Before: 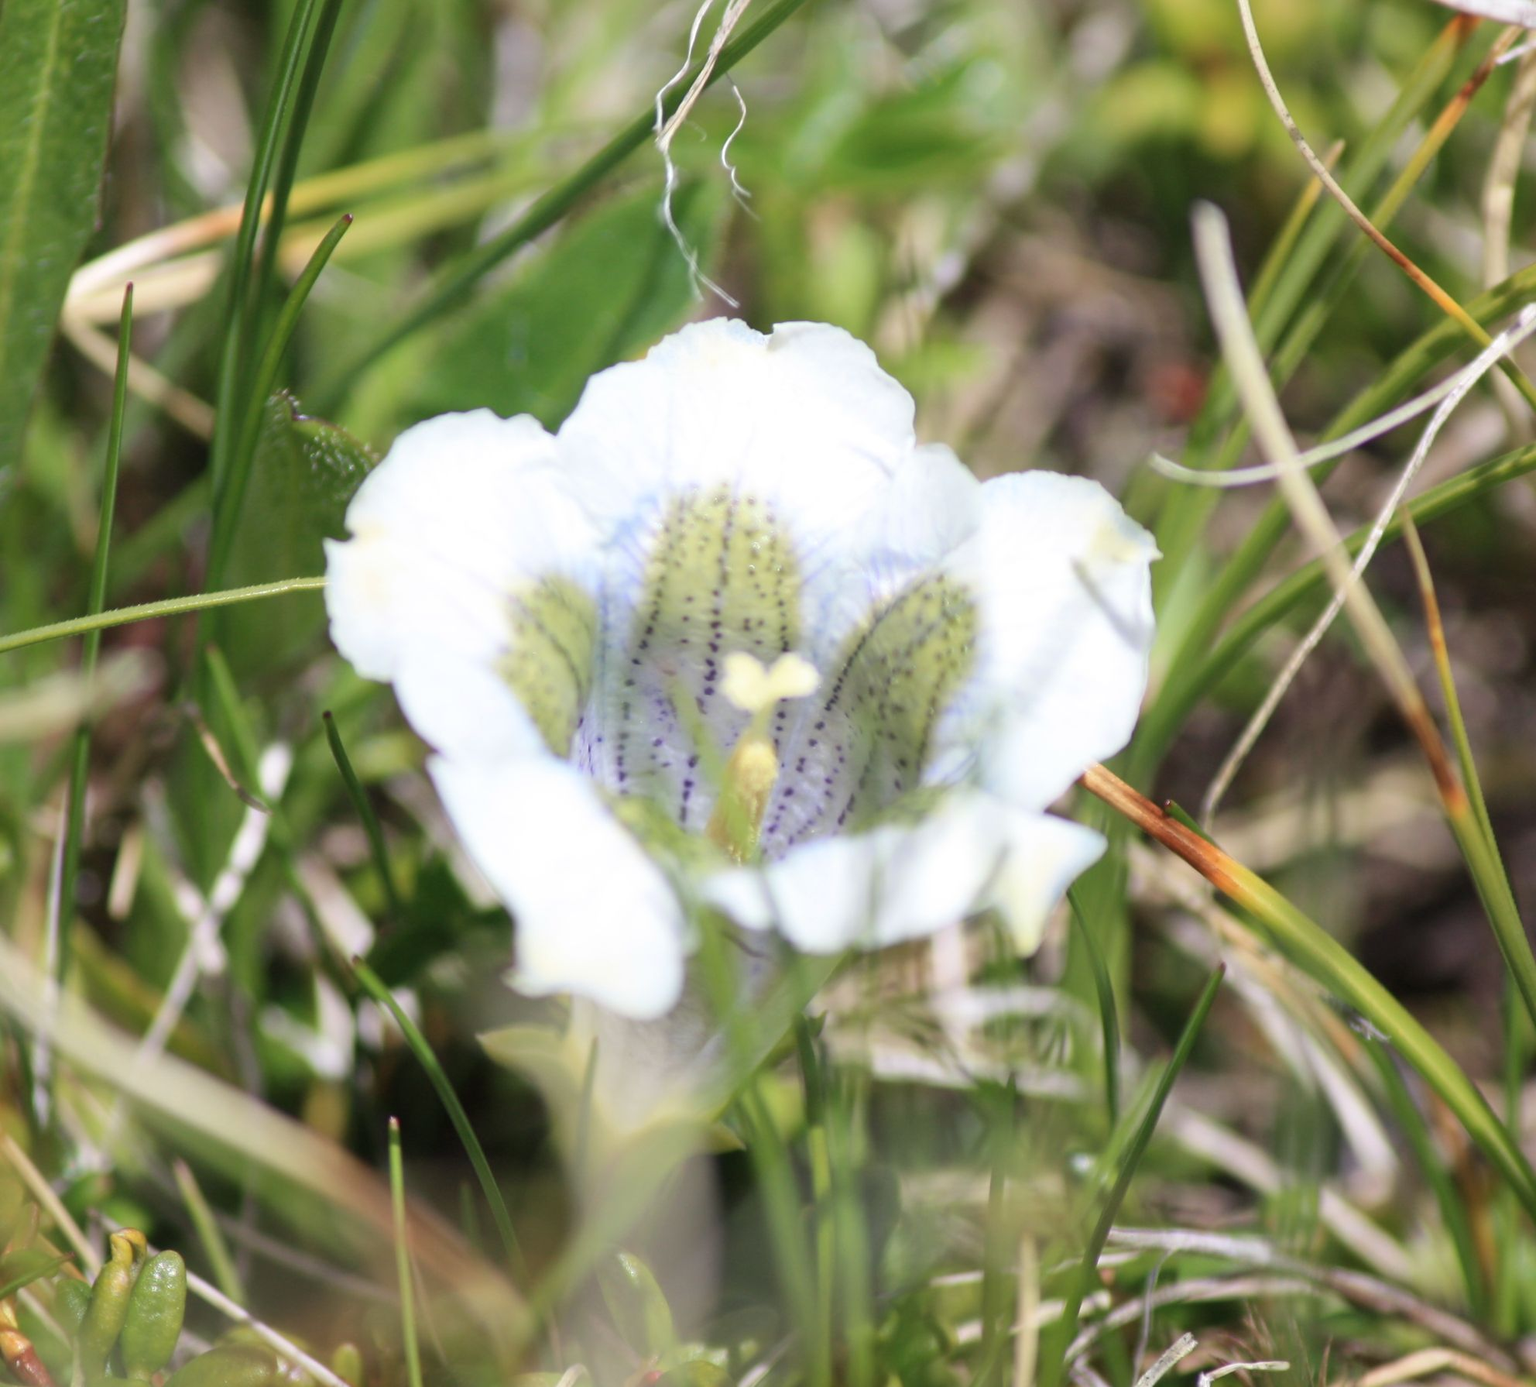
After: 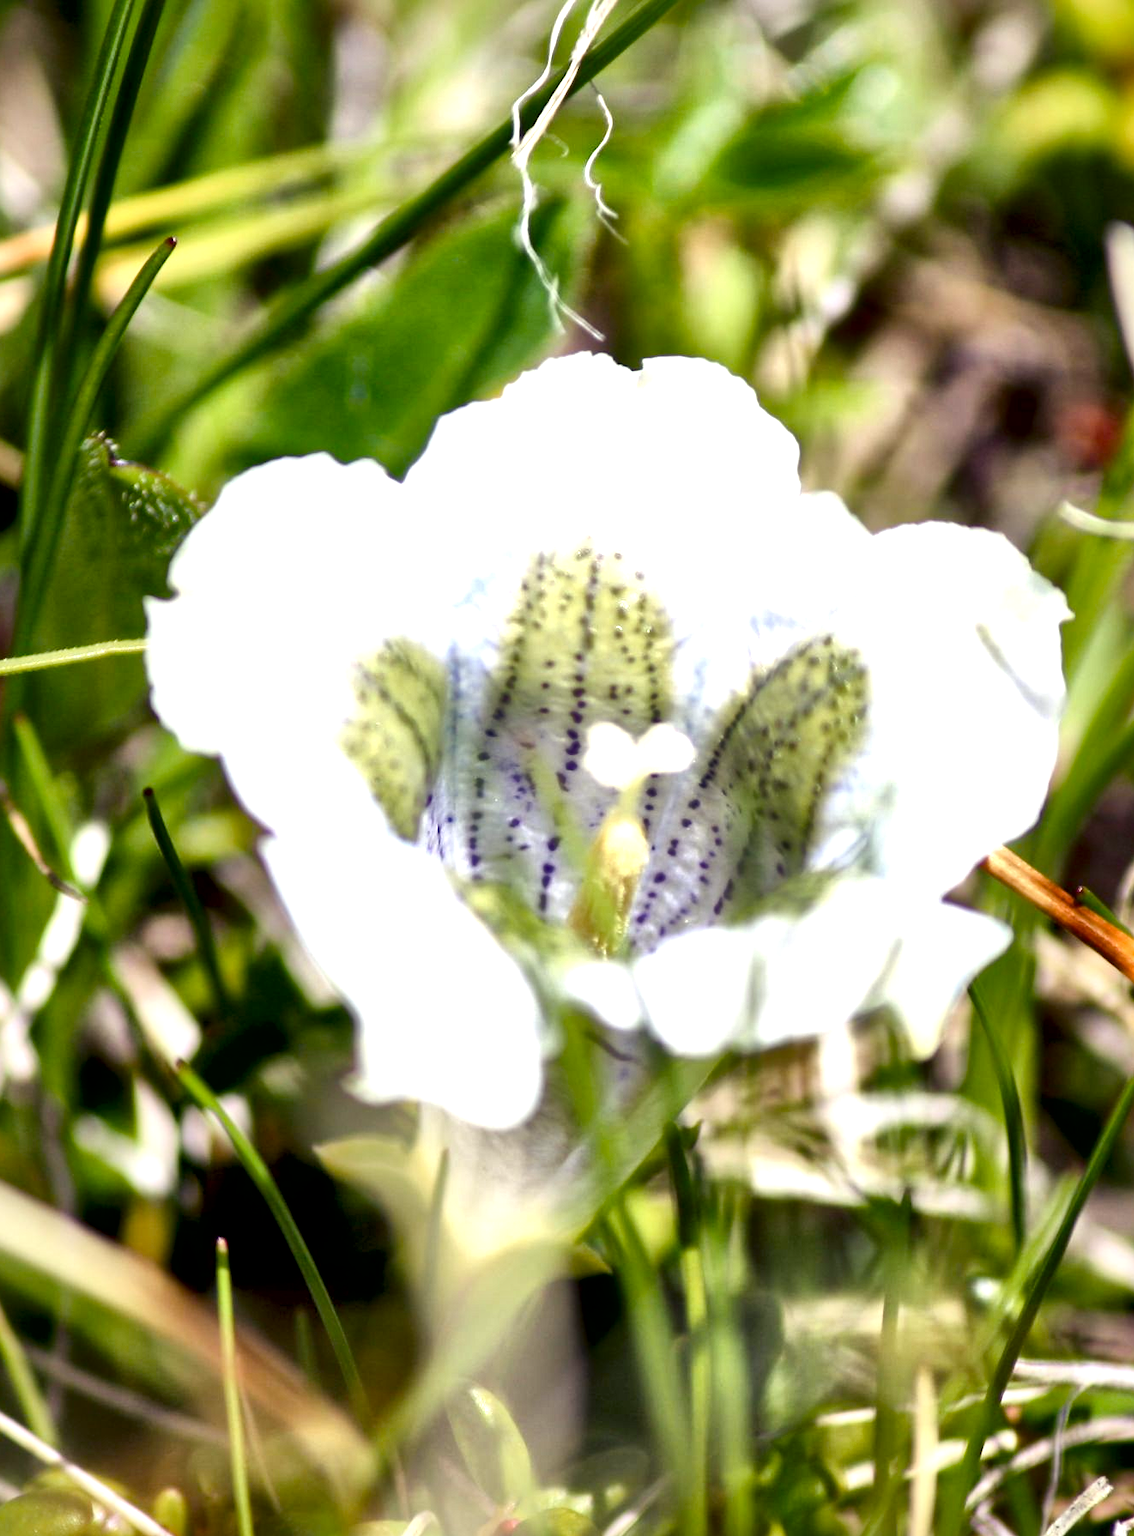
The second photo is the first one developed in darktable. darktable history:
crop and rotate: left 12.648%, right 20.685%
color balance rgb: shadows lift › luminance -21.66%, shadows lift › chroma 6.57%, shadows lift › hue 270°, power › chroma 0.68%, power › hue 60°, highlights gain › luminance 6.08%, highlights gain › chroma 1.33%, highlights gain › hue 90°, global offset › luminance -0.87%, perceptual saturation grading › global saturation 26.86%, perceptual saturation grading › highlights -28.39%, perceptual saturation grading › mid-tones 15.22%, perceptual saturation grading › shadows 33.98%, perceptual brilliance grading › highlights 10%, perceptual brilliance grading › mid-tones 5%
local contrast: mode bilateral grid, contrast 44, coarseness 69, detail 214%, midtone range 0.2
